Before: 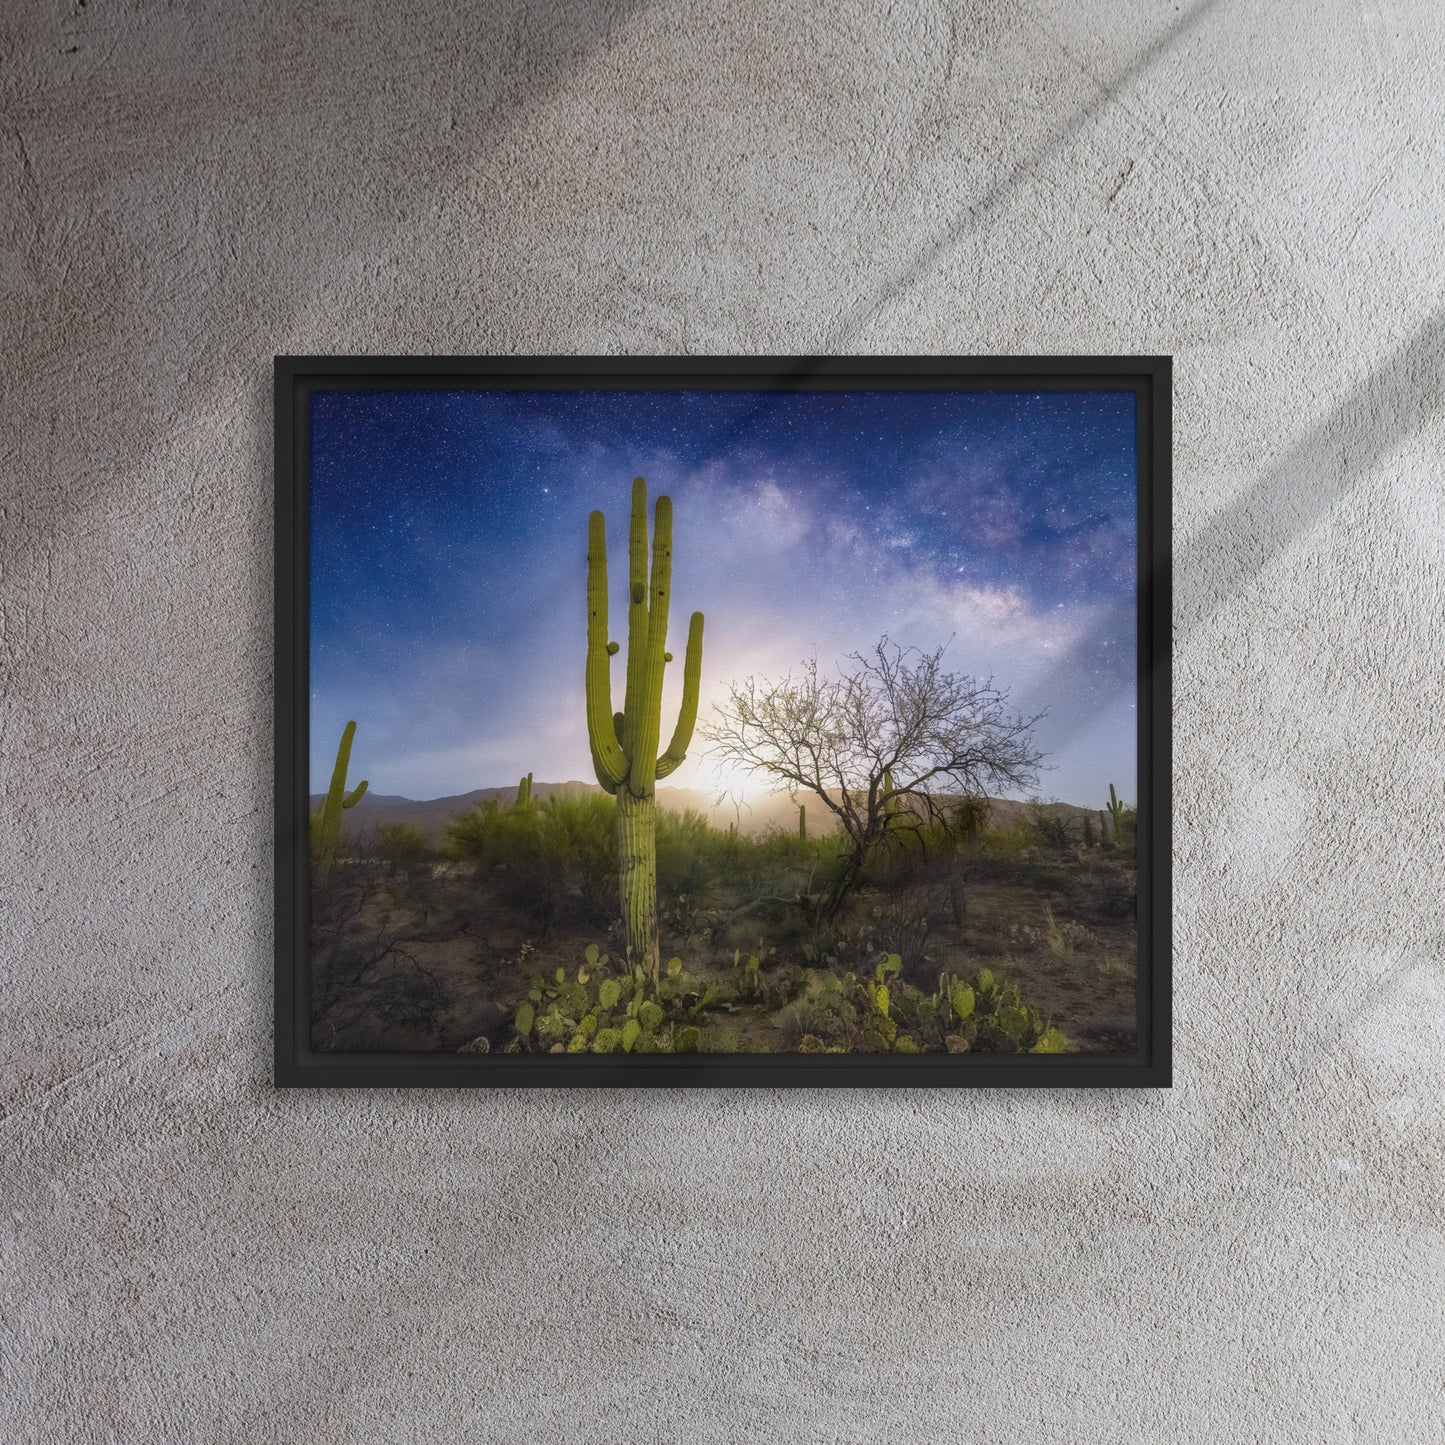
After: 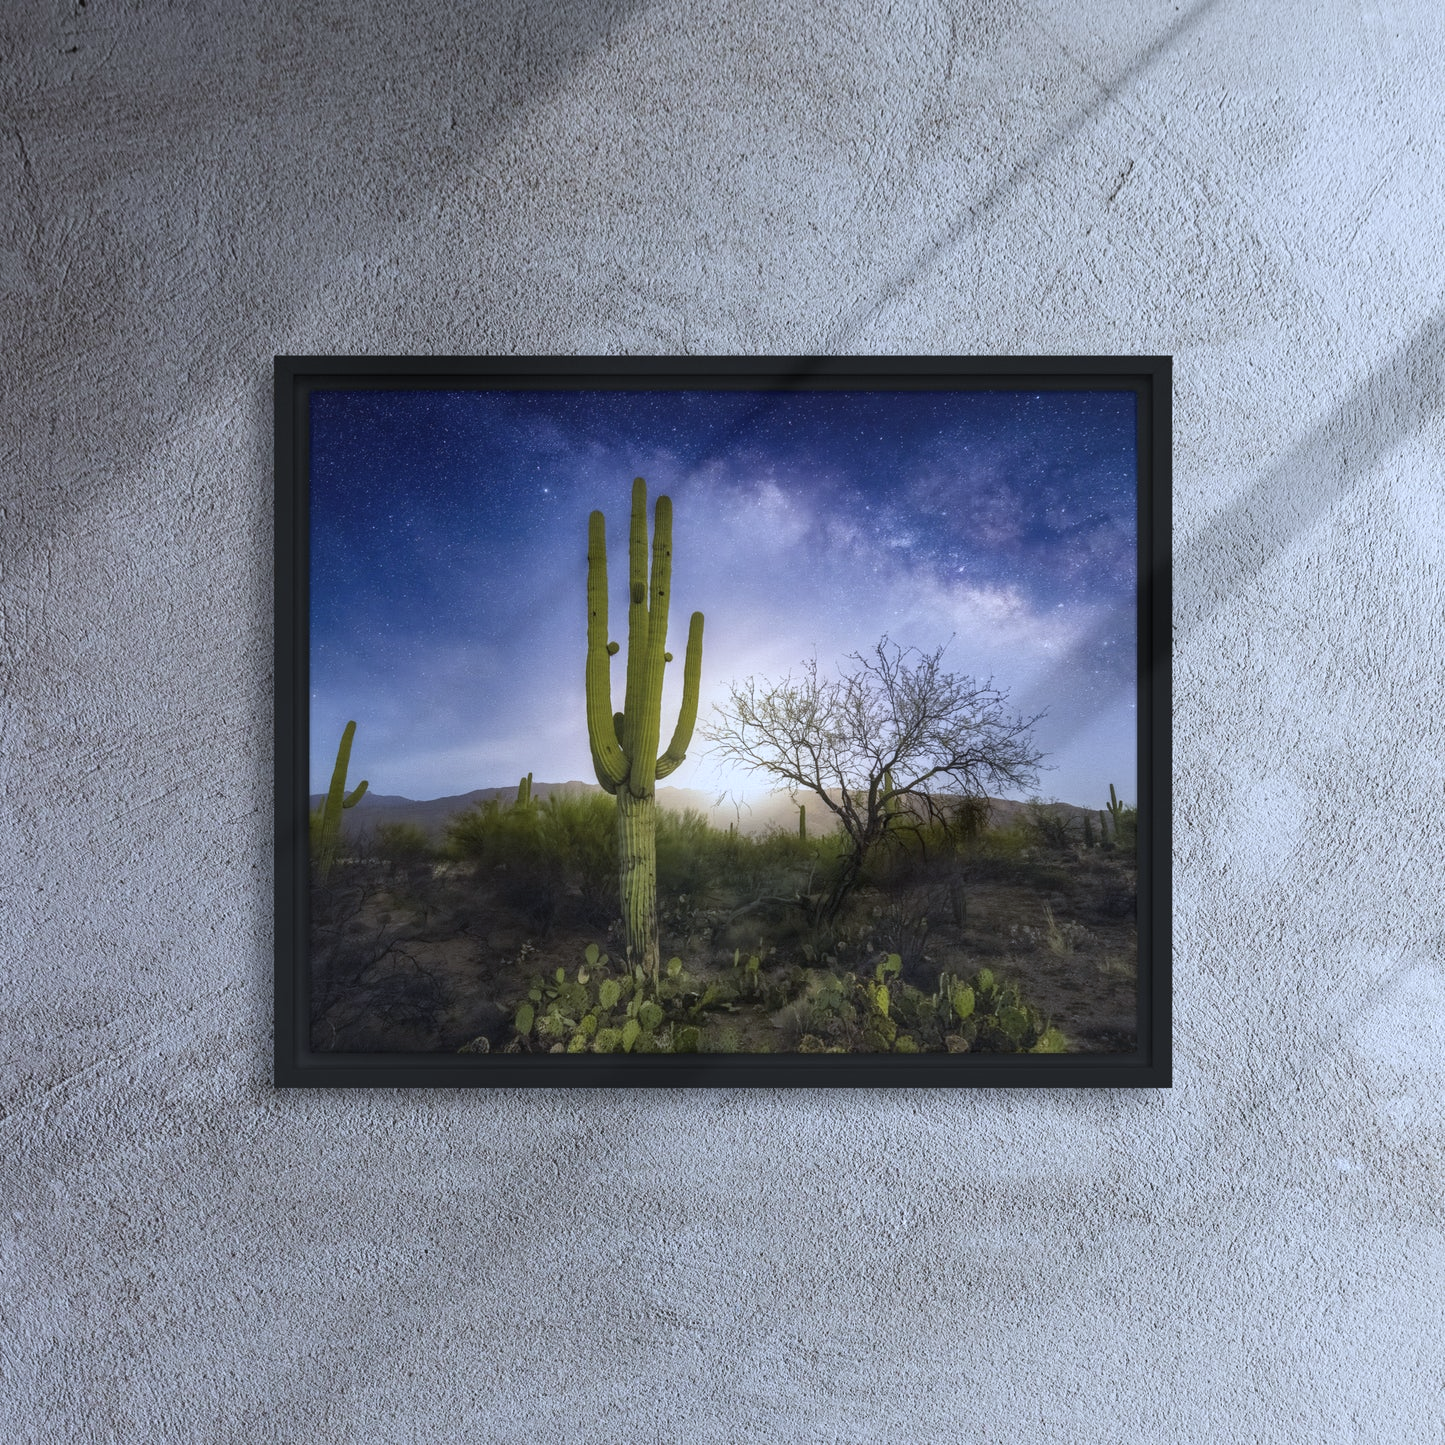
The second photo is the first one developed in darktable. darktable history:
contrast brightness saturation: contrast 0.11, saturation -0.17
white balance: red 0.926, green 1.003, blue 1.133
